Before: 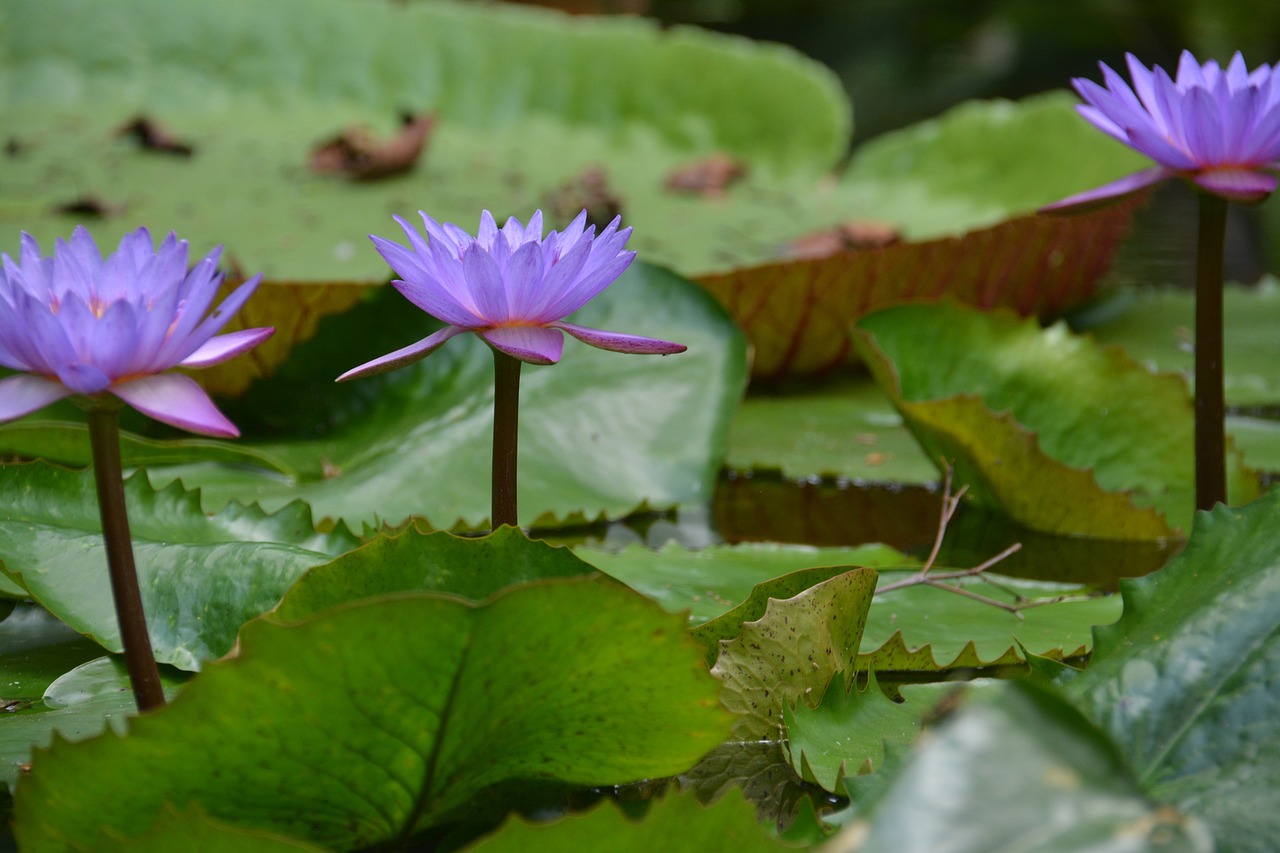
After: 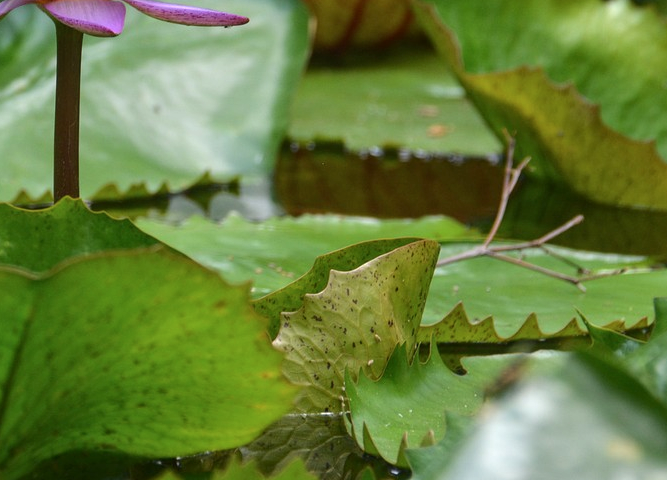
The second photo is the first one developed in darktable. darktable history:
crop: left 34.287%, top 38.568%, right 13.569%, bottom 5.133%
shadows and highlights: shadows 13.67, white point adjustment 1.24, highlights -1.47, soften with gaussian
tone curve: curves: ch0 [(0, 0) (0.161, 0.144) (0.501, 0.497) (1, 1)], color space Lab, independent channels, preserve colors none
exposure: exposure 0.561 EV, compensate highlight preservation false
contrast brightness saturation: saturation -0.062
local contrast: detail 110%
